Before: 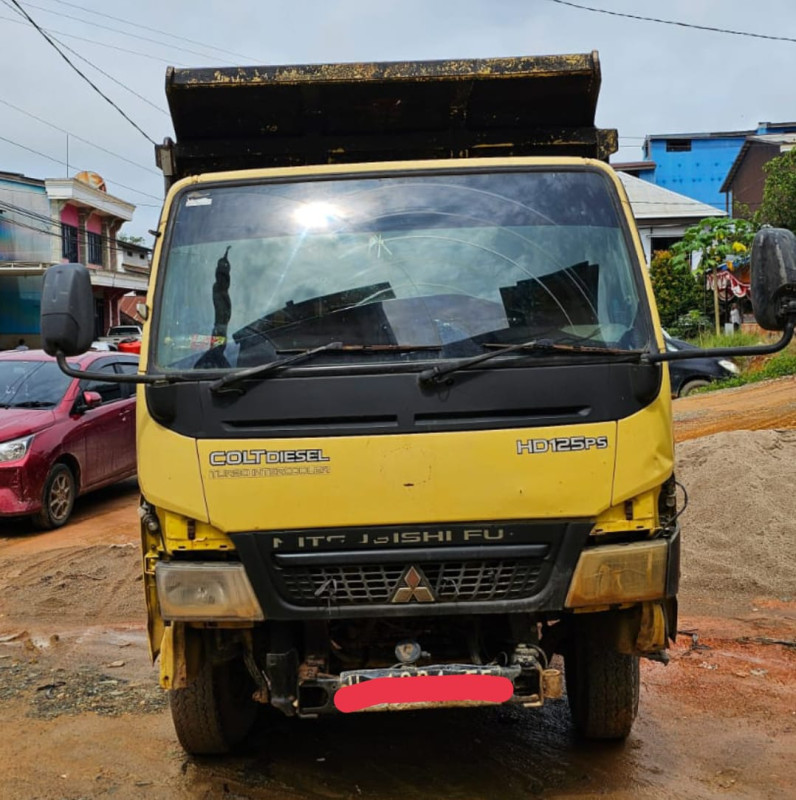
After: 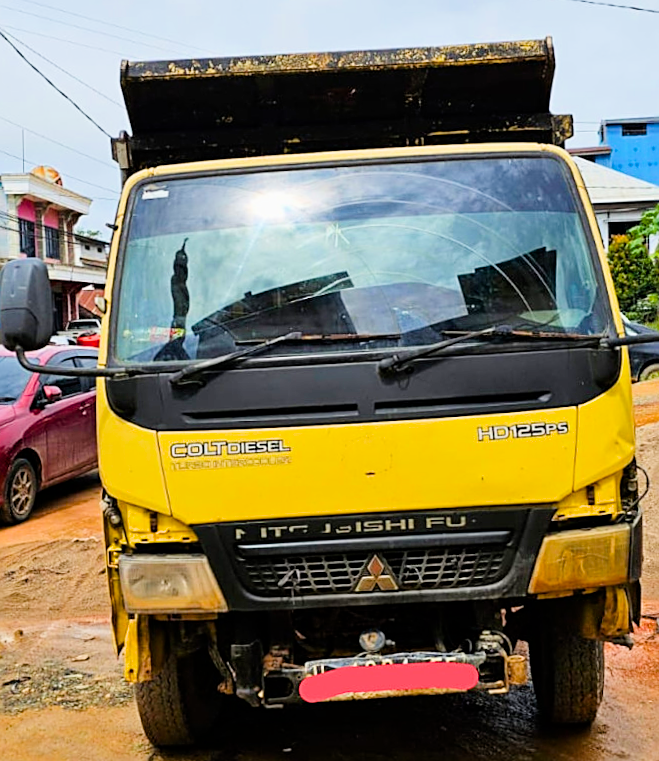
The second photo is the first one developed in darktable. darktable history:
color balance rgb: perceptual saturation grading › global saturation 20%, global vibrance 20%
crop and rotate: angle 1°, left 4.281%, top 0.642%, right 11.383%, bottom 2.486%
exposure: black level correction 0.001, exposure 1.129 EV, compensate exposure bias true, compensate highlight preservation false
sharpen: on, module defaults
tone equalizer: on, module defaults
filmic rgb: hardness 4.17
